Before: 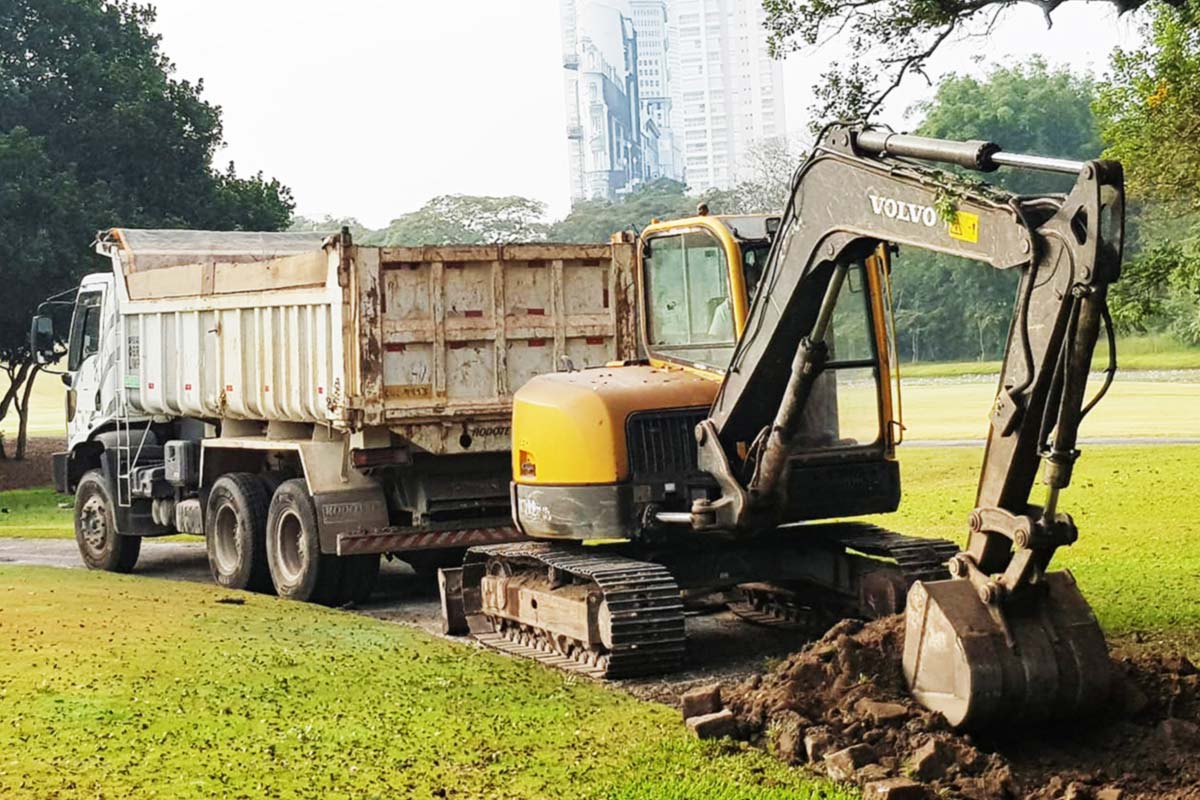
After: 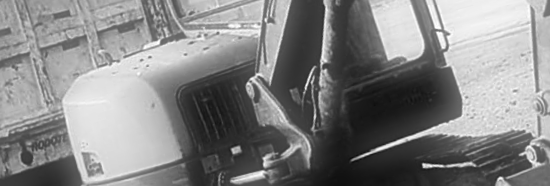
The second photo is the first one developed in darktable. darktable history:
sharpen: on, module defaults
monochrome: on, module defaults
soften: size 60.24%, saturation 65.46%, brightness 0.506 EV, mix 25.7%
crop: left 36.607%, top 34.735%, right 13.146%, bottom 30.611%
rotate and perspective: rotation -14.8°, crop left 0.1, crop right 0.903, crop top 0.25, crop bottom 0.748
